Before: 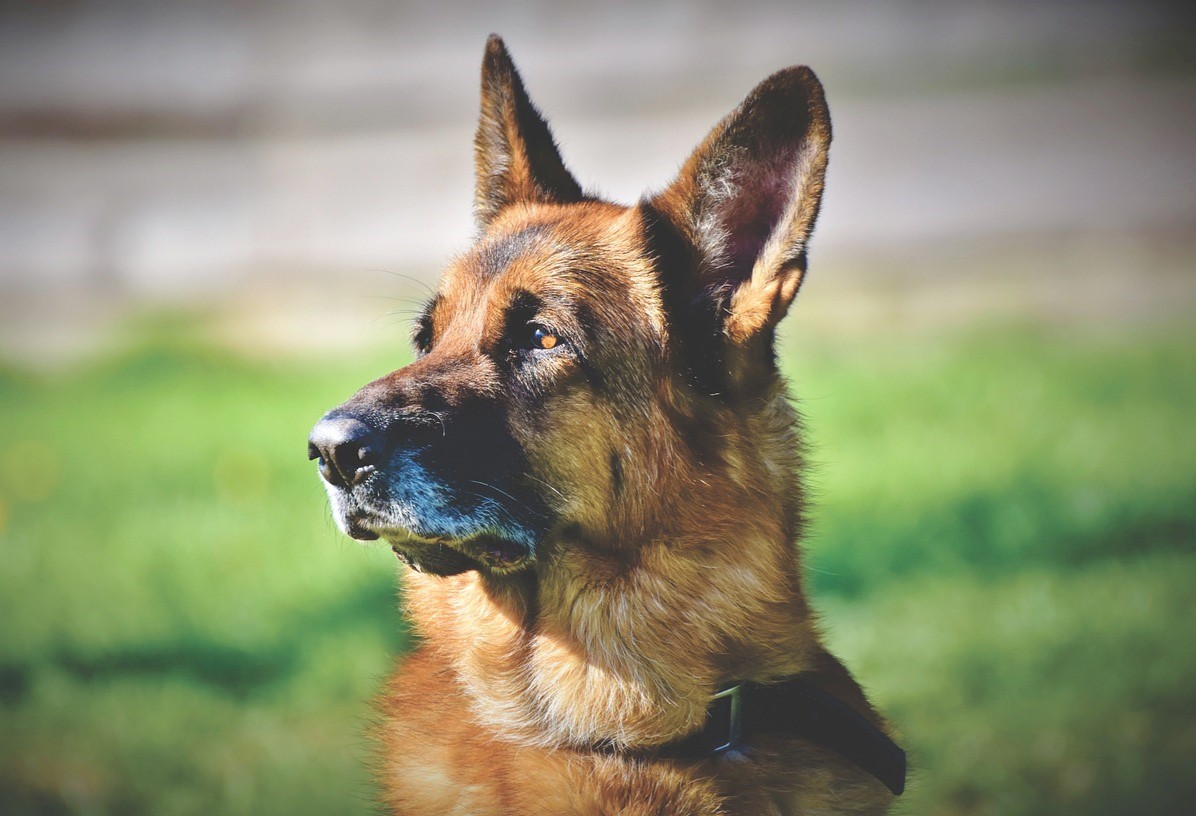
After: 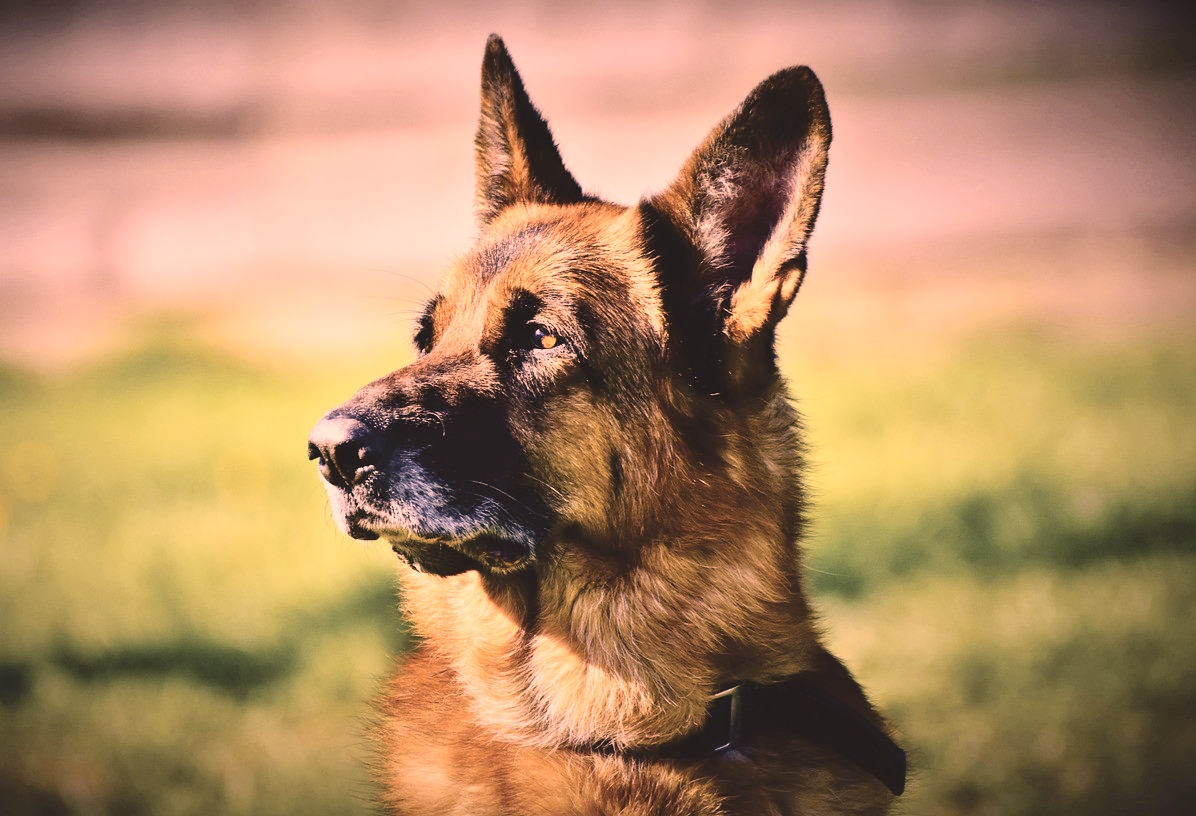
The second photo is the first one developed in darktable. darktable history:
color zones: curves: ch1 [(0, 0.523) (0.143, 0.545) (0.286, 0.52) (0.429, 0.506) (0.571, 0.503) (0.714, 0.503) (0.857, 0.508) (1, 0.523)]
contrast brightness saturation: contrast 0.28
color correction: highlights a* 40, highlights b* 40, saturation 0.69
white balance: red 0.954, blue 1.079
